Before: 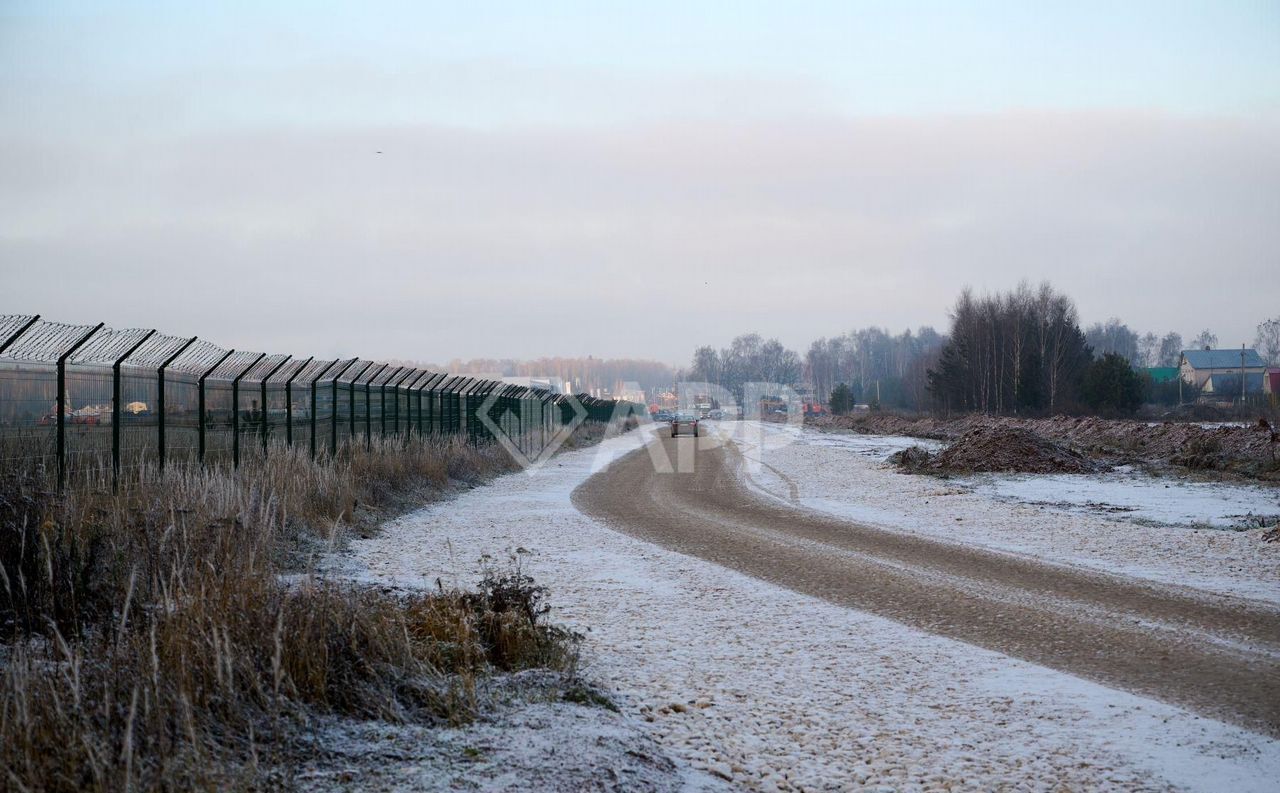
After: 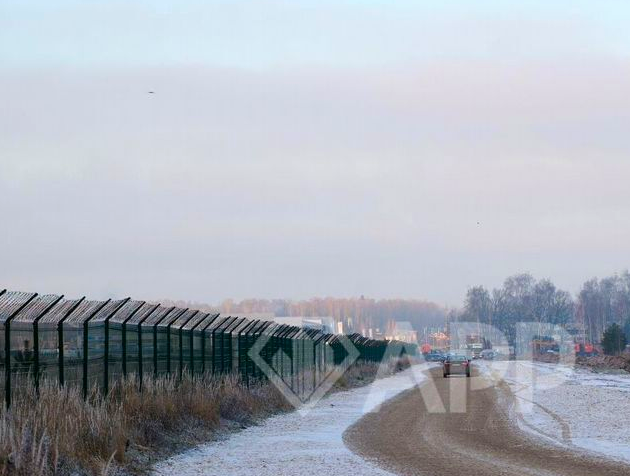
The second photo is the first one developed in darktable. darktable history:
contrast brightness saturation: brightness -0.02, saturation 0.35
crop: left 17.835%, top 7.675%, right 32.881%, bottom 32.213%
